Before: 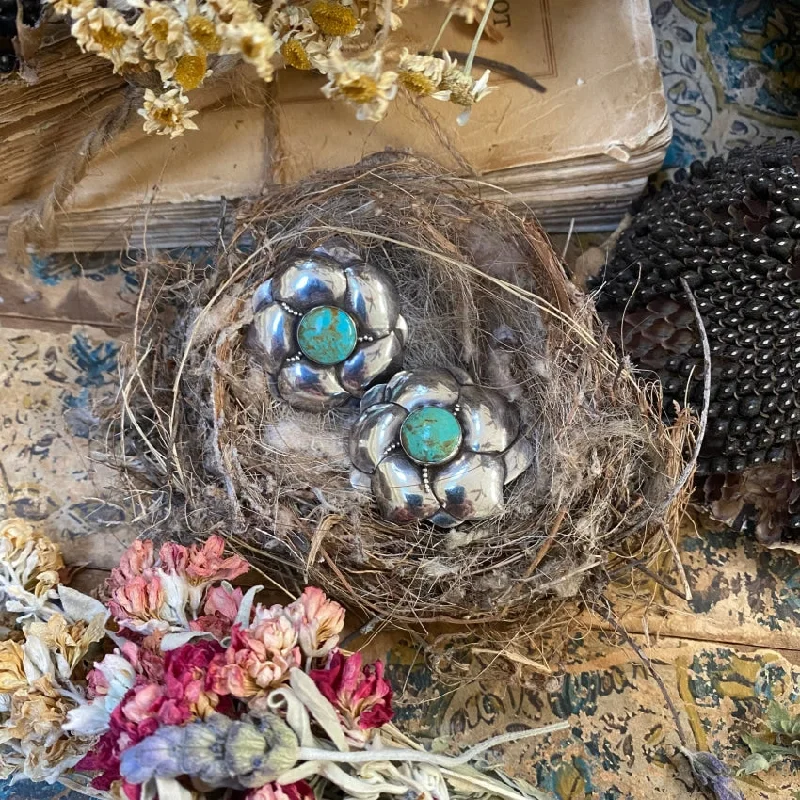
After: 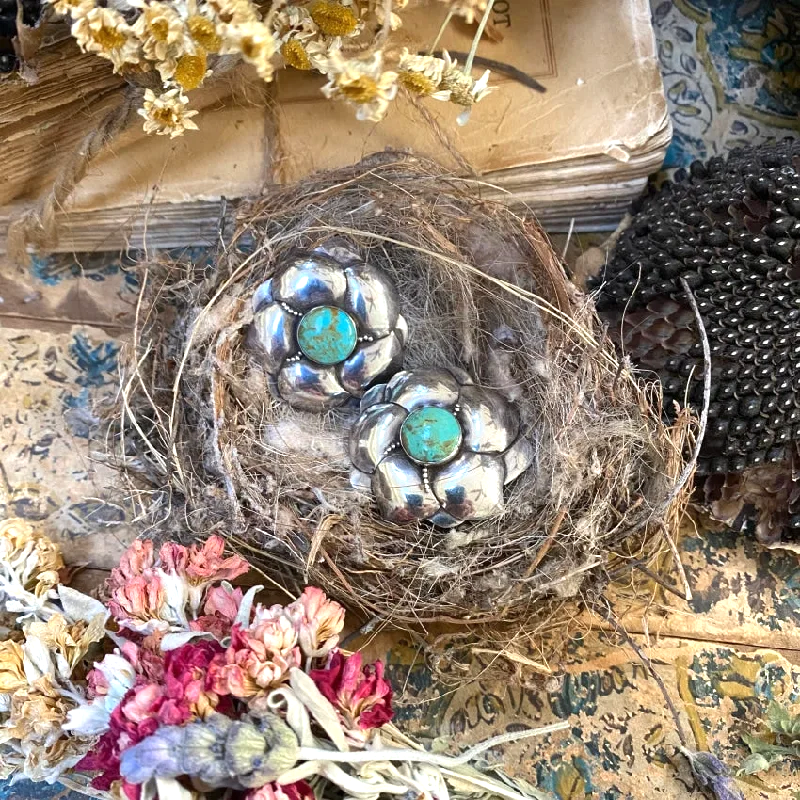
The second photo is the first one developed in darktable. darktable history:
exposure: exposure 0.496 EV, compensate highlight preservation false
